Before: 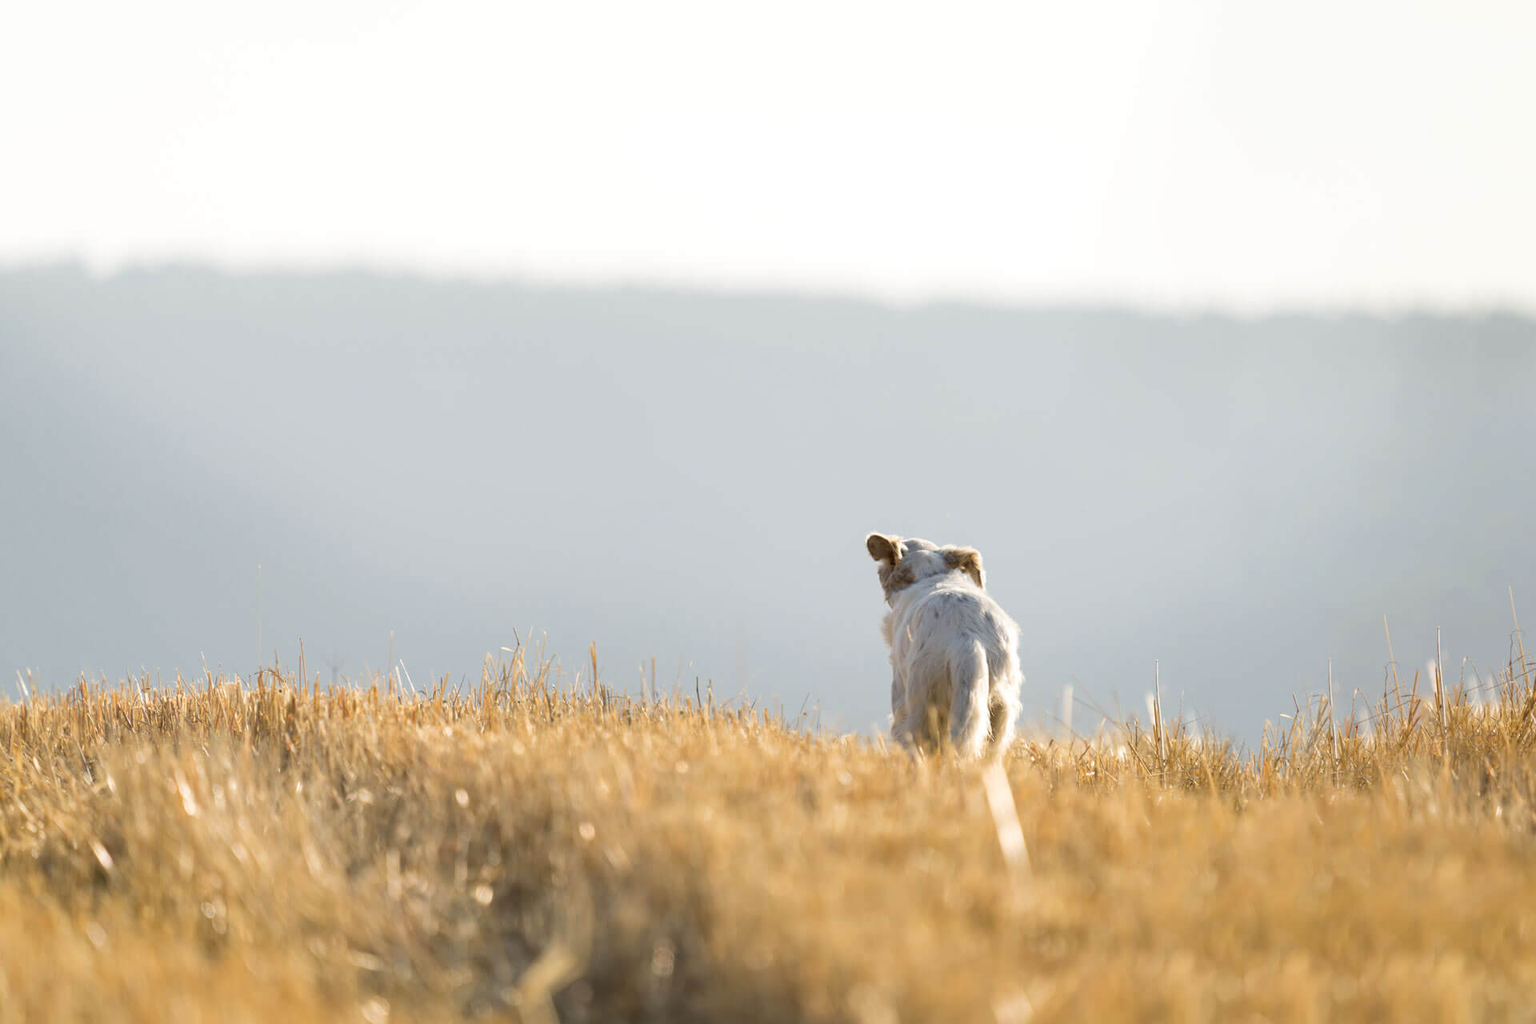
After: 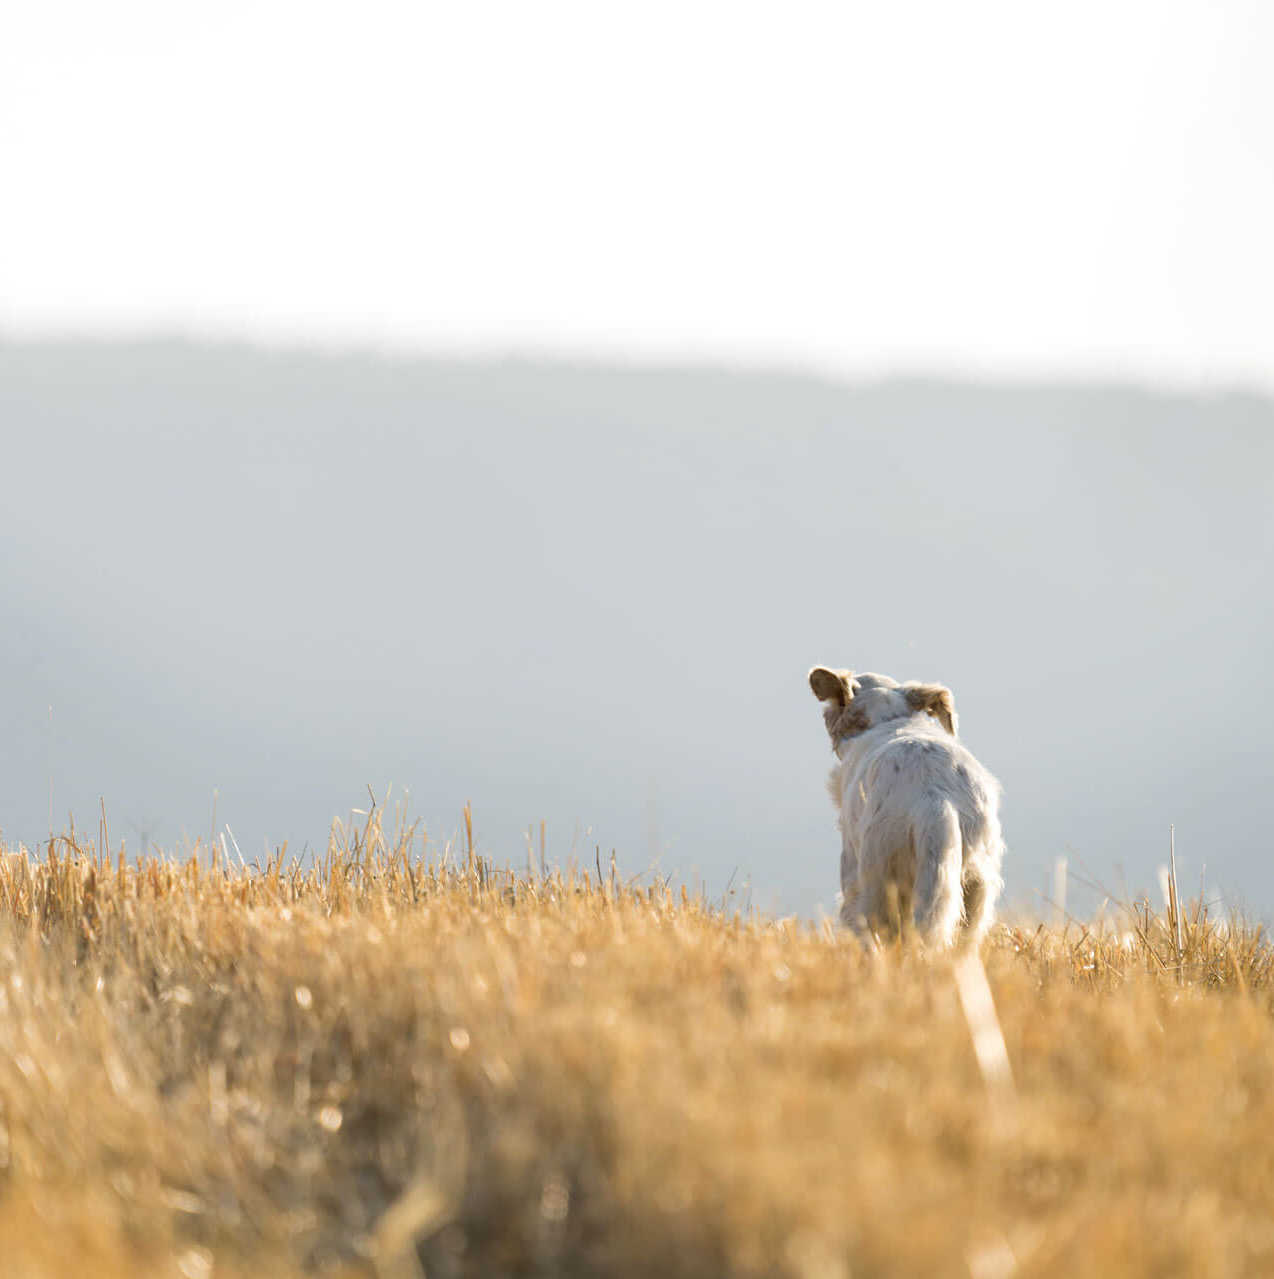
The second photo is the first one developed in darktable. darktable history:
crop and rotate: left 14.305%, right 19.311%
